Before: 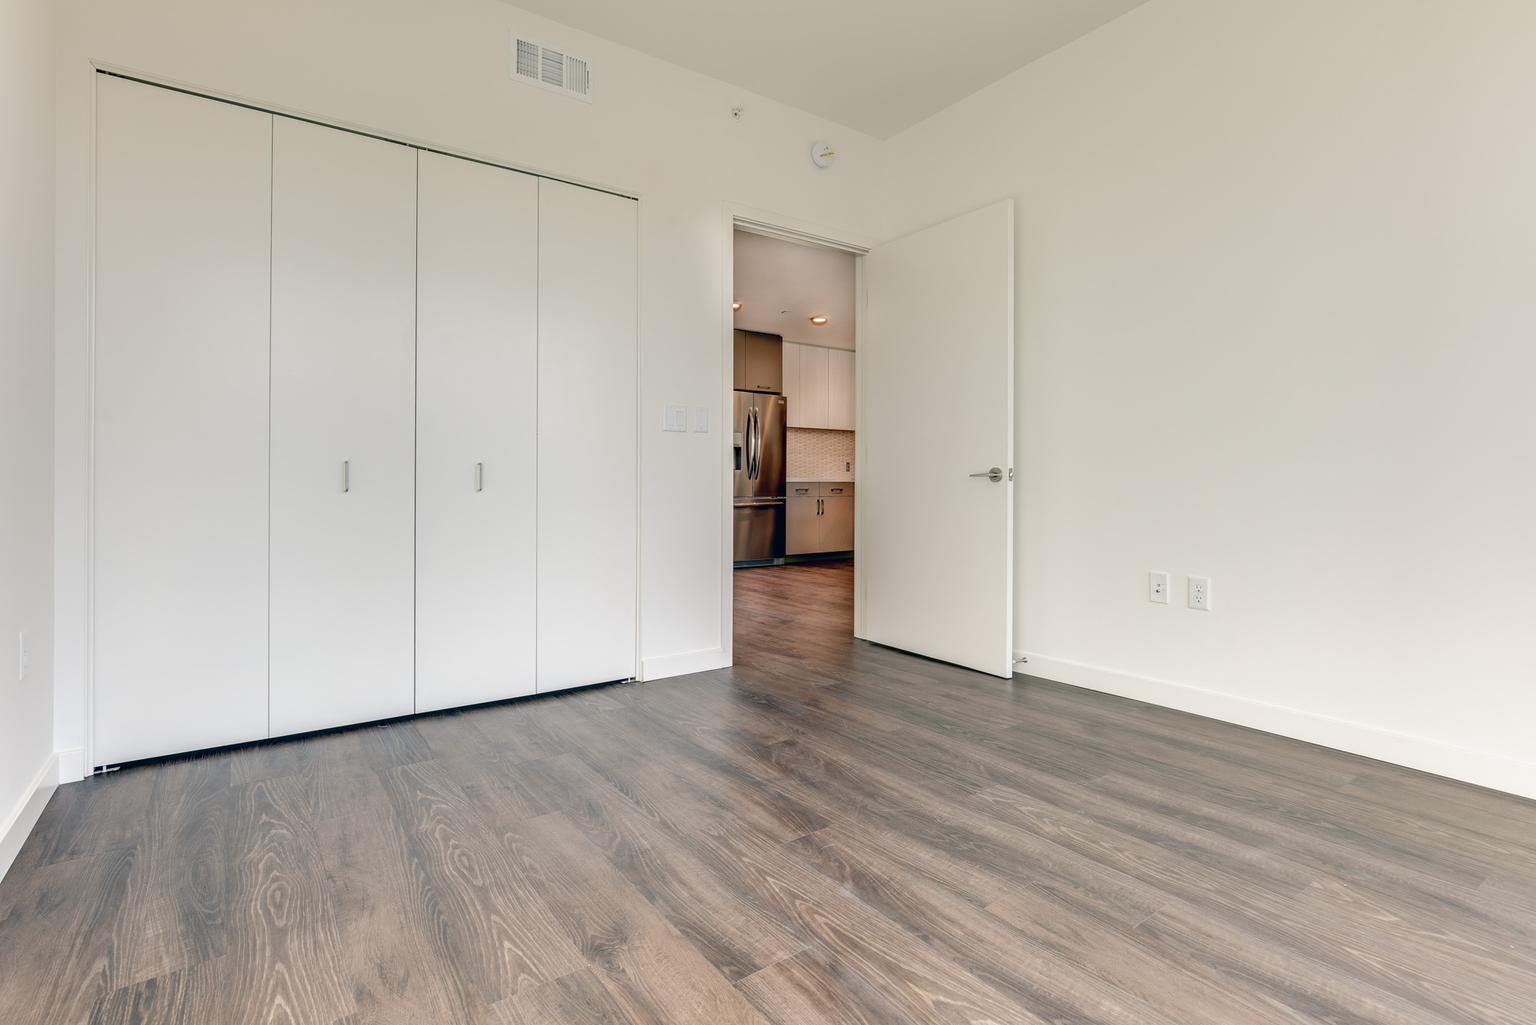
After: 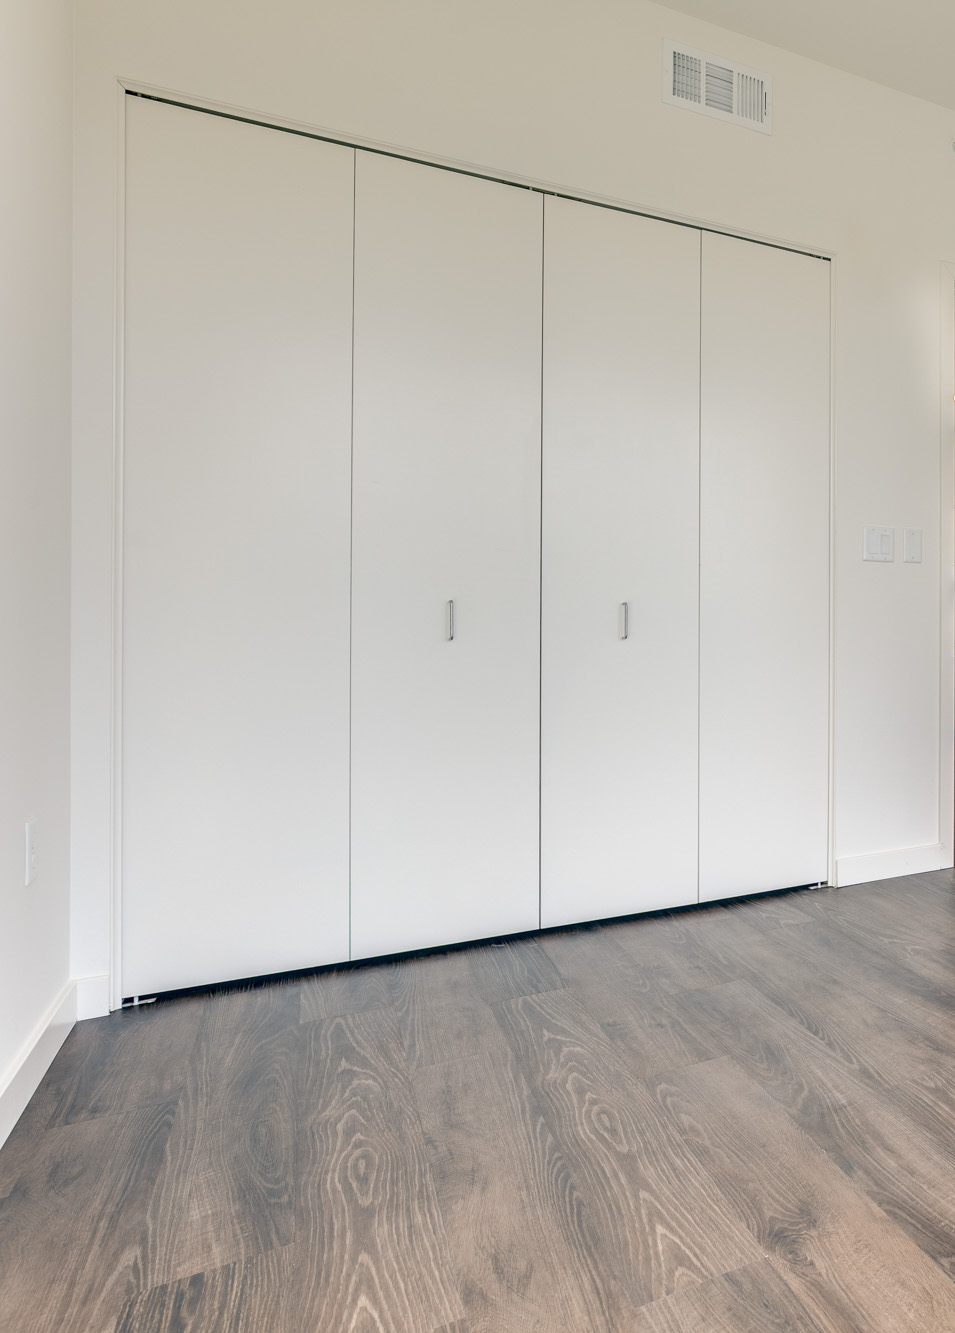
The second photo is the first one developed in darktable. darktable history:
crop and rotate: left 0.005%, top 0%, right 52.24%
